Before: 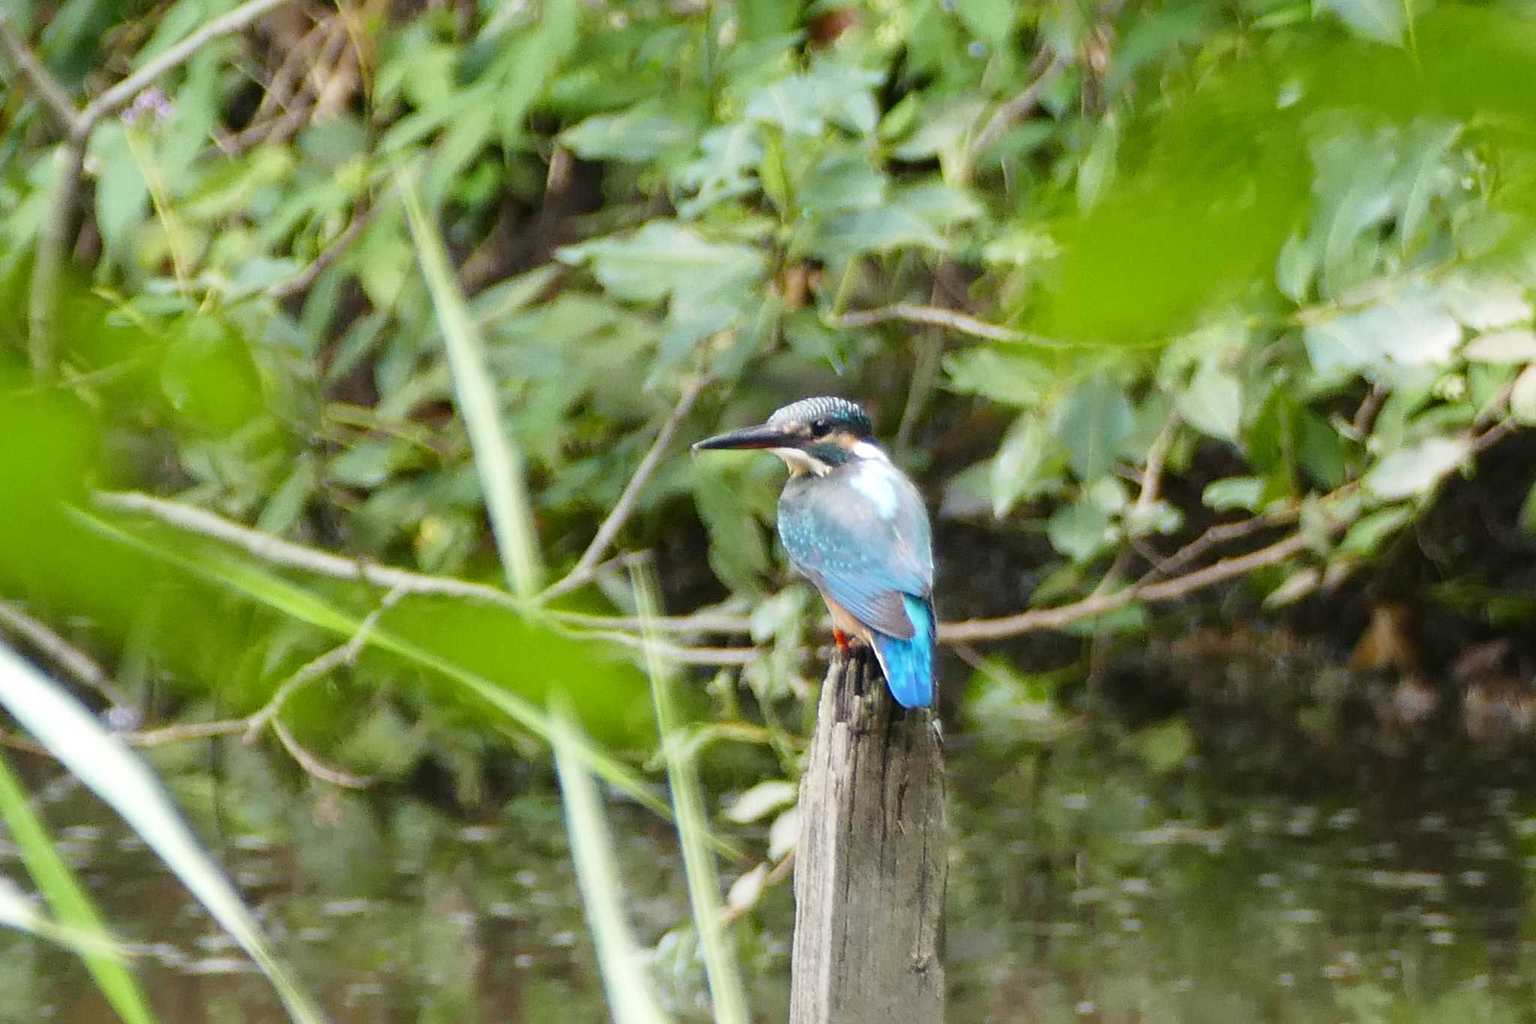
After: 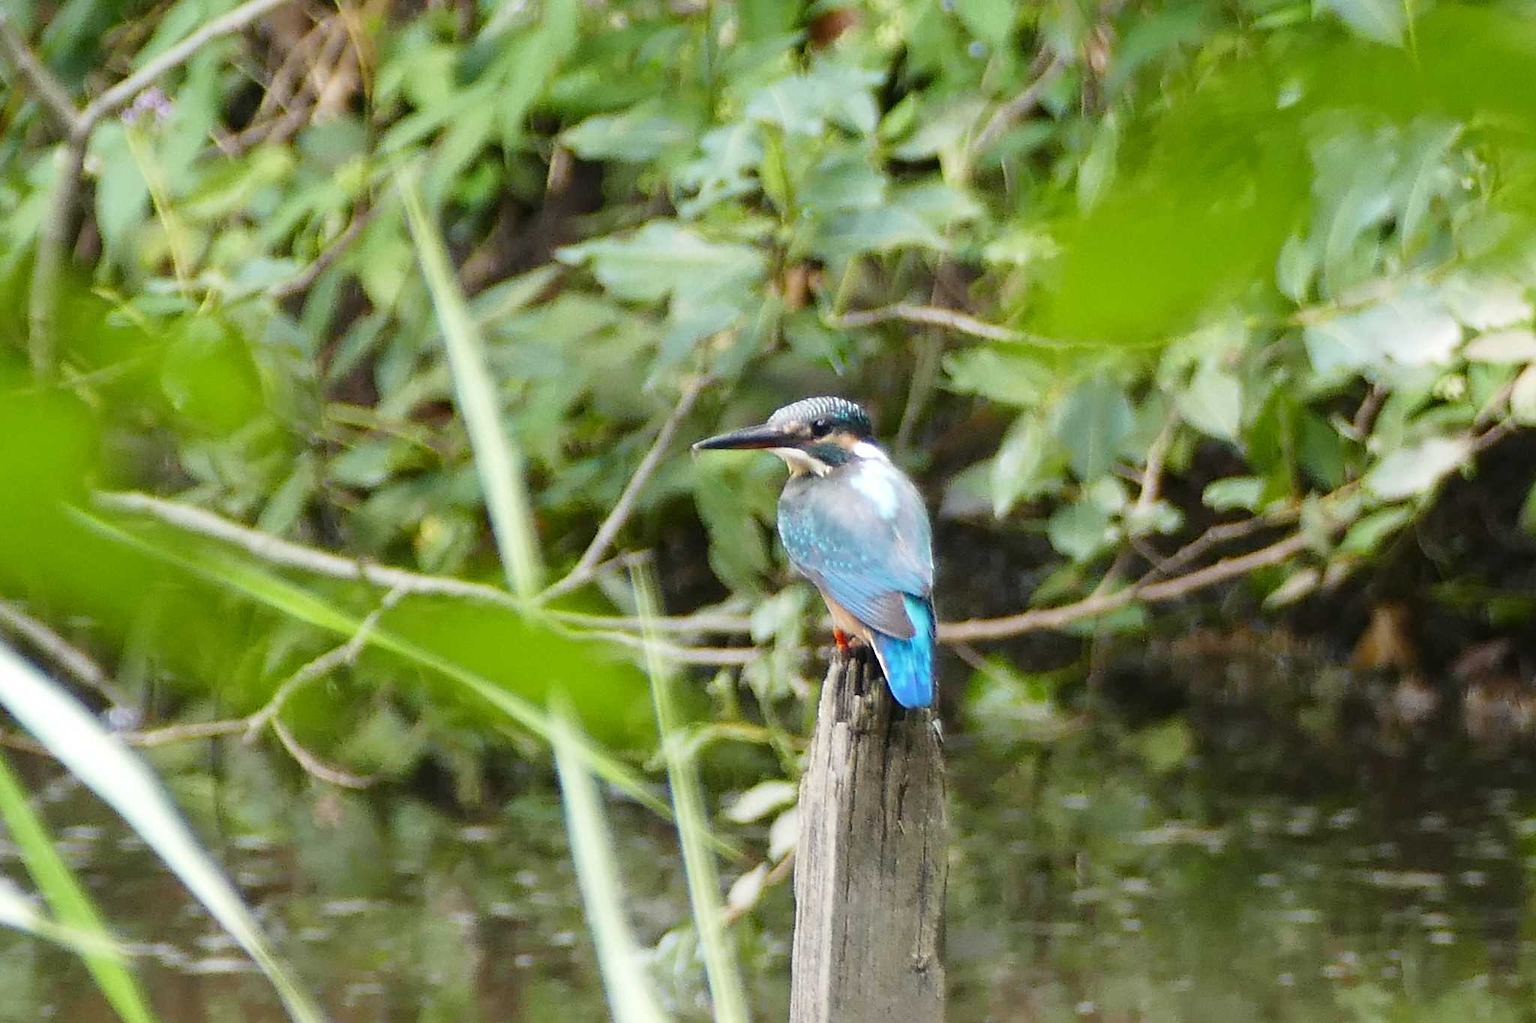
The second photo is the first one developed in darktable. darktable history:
sharpen: radius 1.462, amount 0.4, threshold 1.461
